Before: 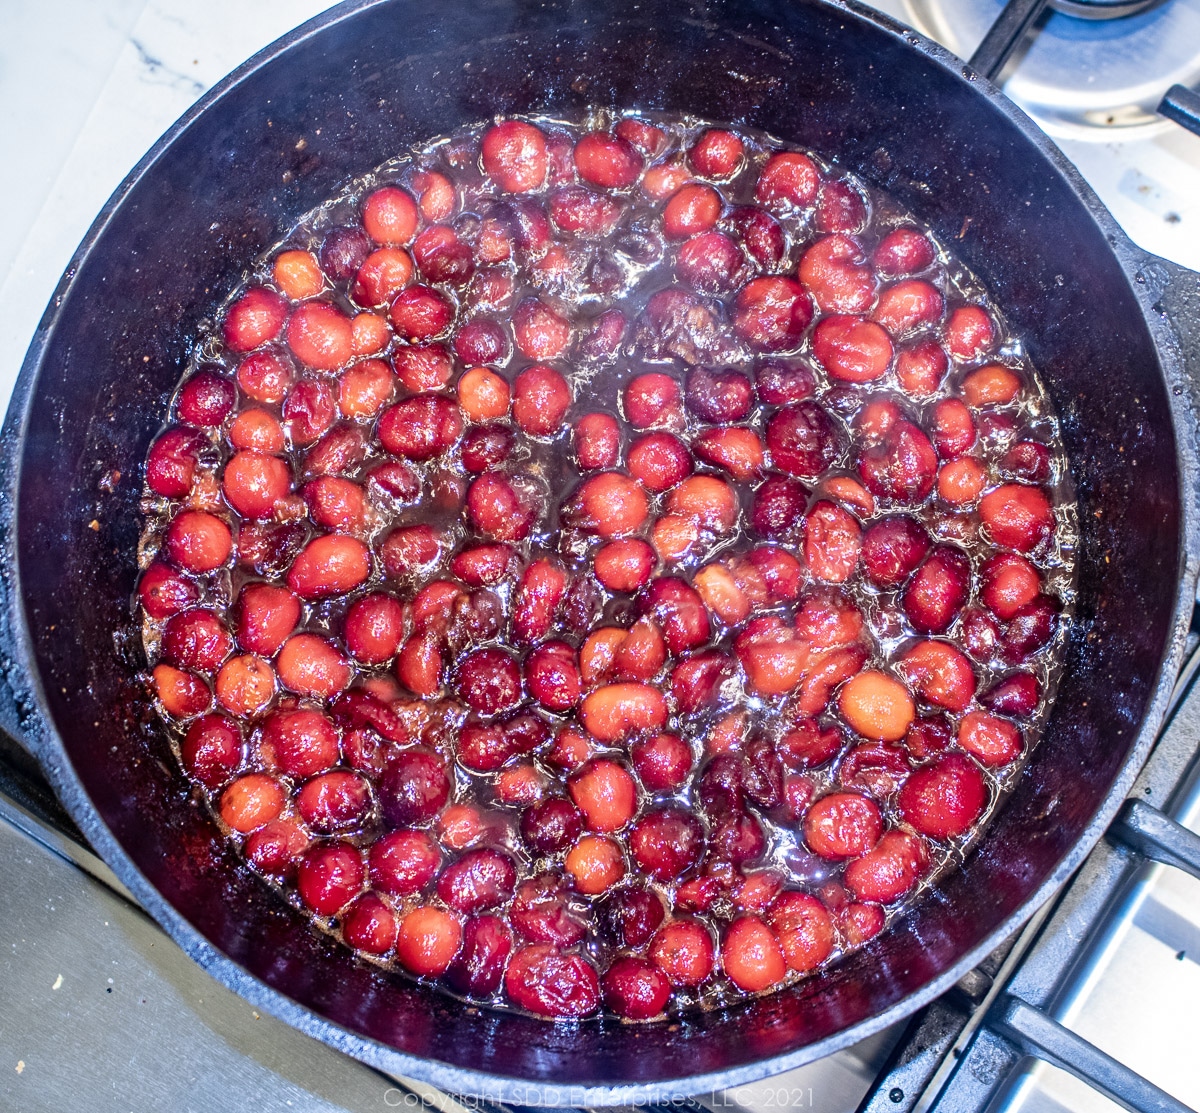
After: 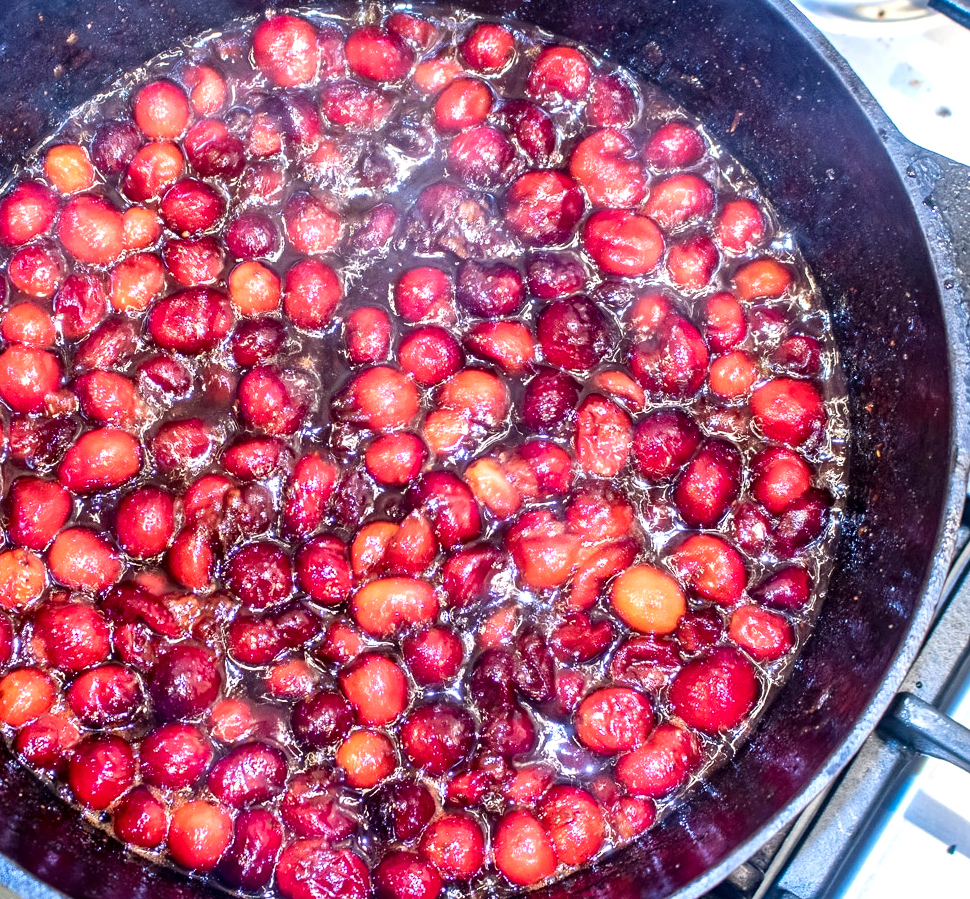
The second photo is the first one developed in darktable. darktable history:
crop: left 19.159%, top 9.58%, bottom 9.58%
local contrast: mode bilateral grid, contrast 20, coarseness 50, detail 132%, midtone range 0.2
exposure: black level correction 0, exposure 0.3 EV, compensate highlight preservation false
